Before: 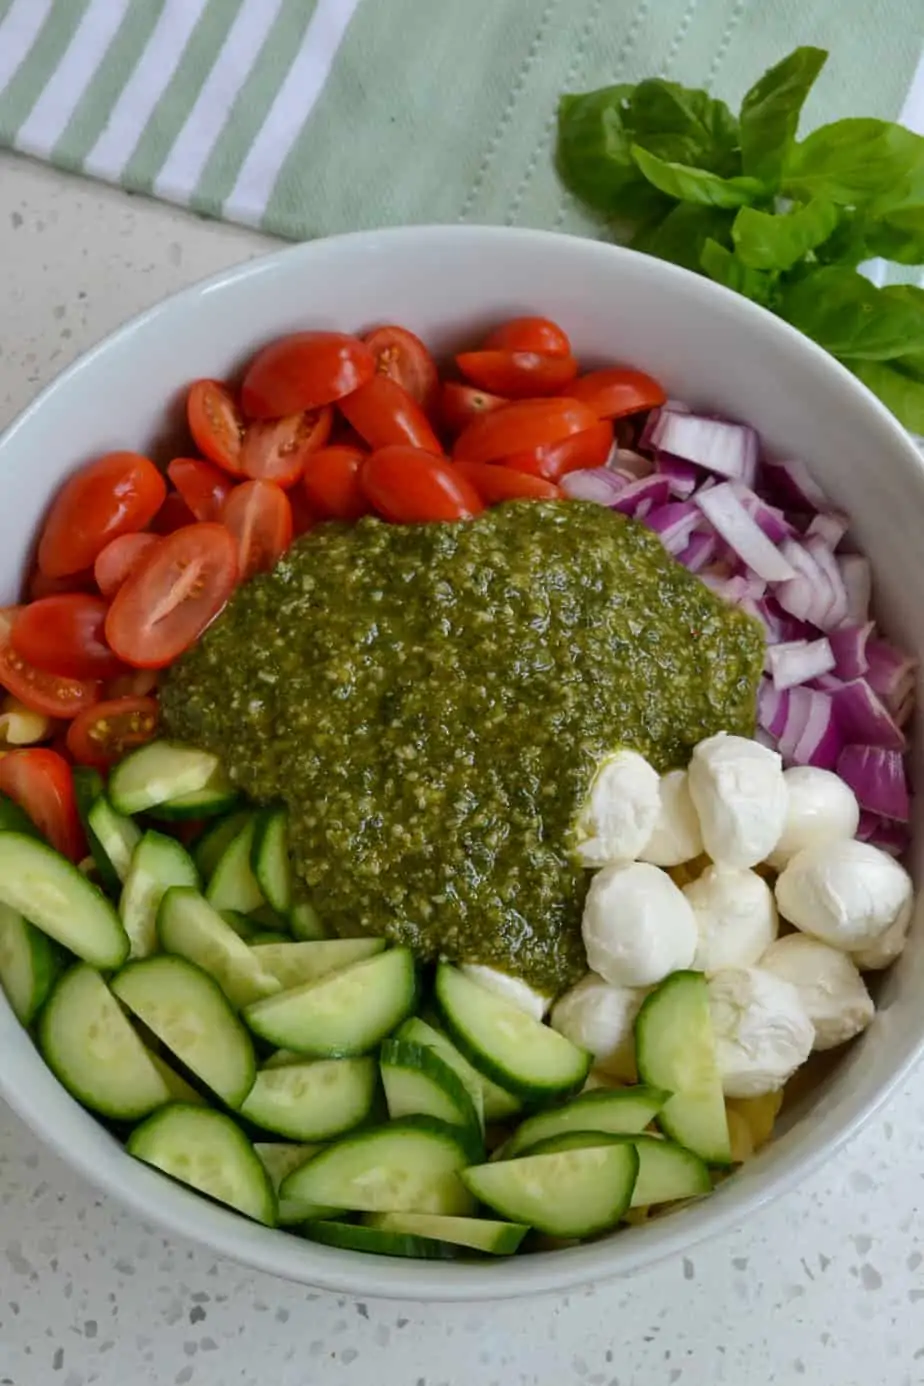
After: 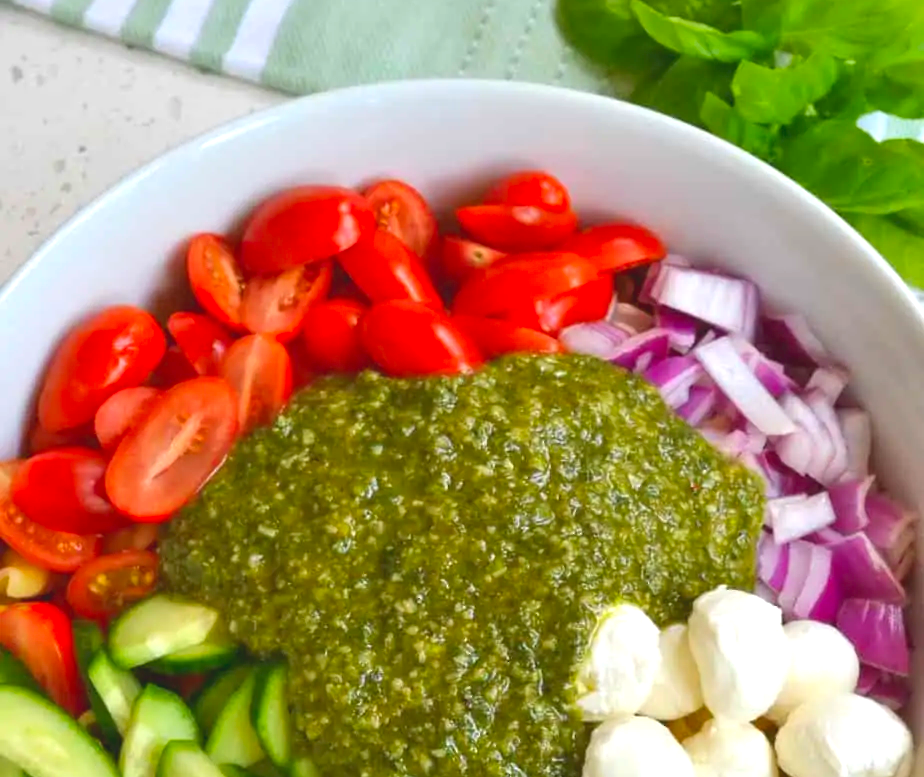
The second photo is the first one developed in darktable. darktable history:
crop and rotate: top 10.605%, bottom 33.274%
exposure: black level correction 0, exposure 1.1 EV, compensate highlight preservation false
contrast brightness saturation: contrast -0.19, saturation 0.19
